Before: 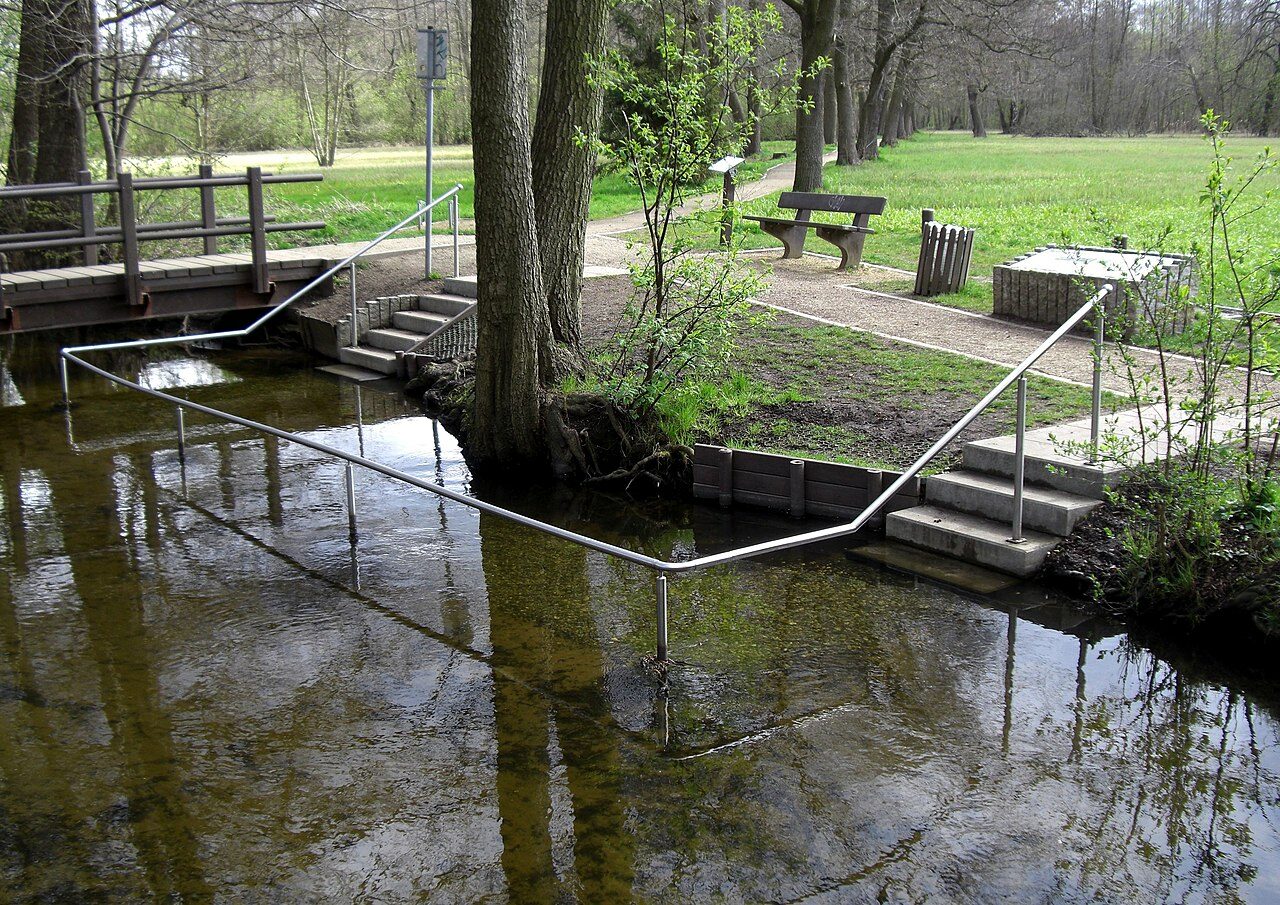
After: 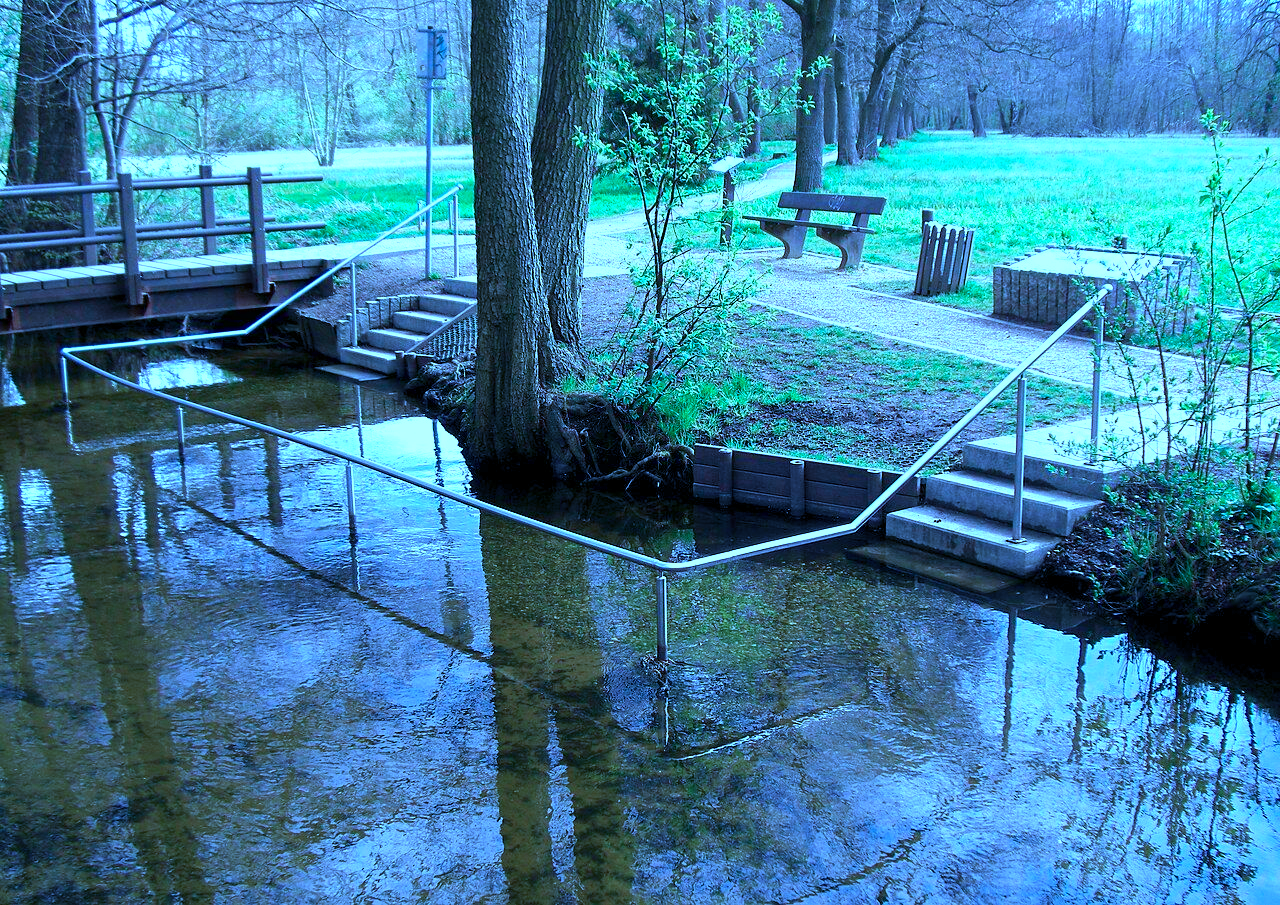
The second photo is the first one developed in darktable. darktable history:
color calibration: illuminant as shot in camera, x 0.463, y 0.42, temperature 2693.14 K
exposure: exposure 0.61 EV, compensate highlight preservation false
